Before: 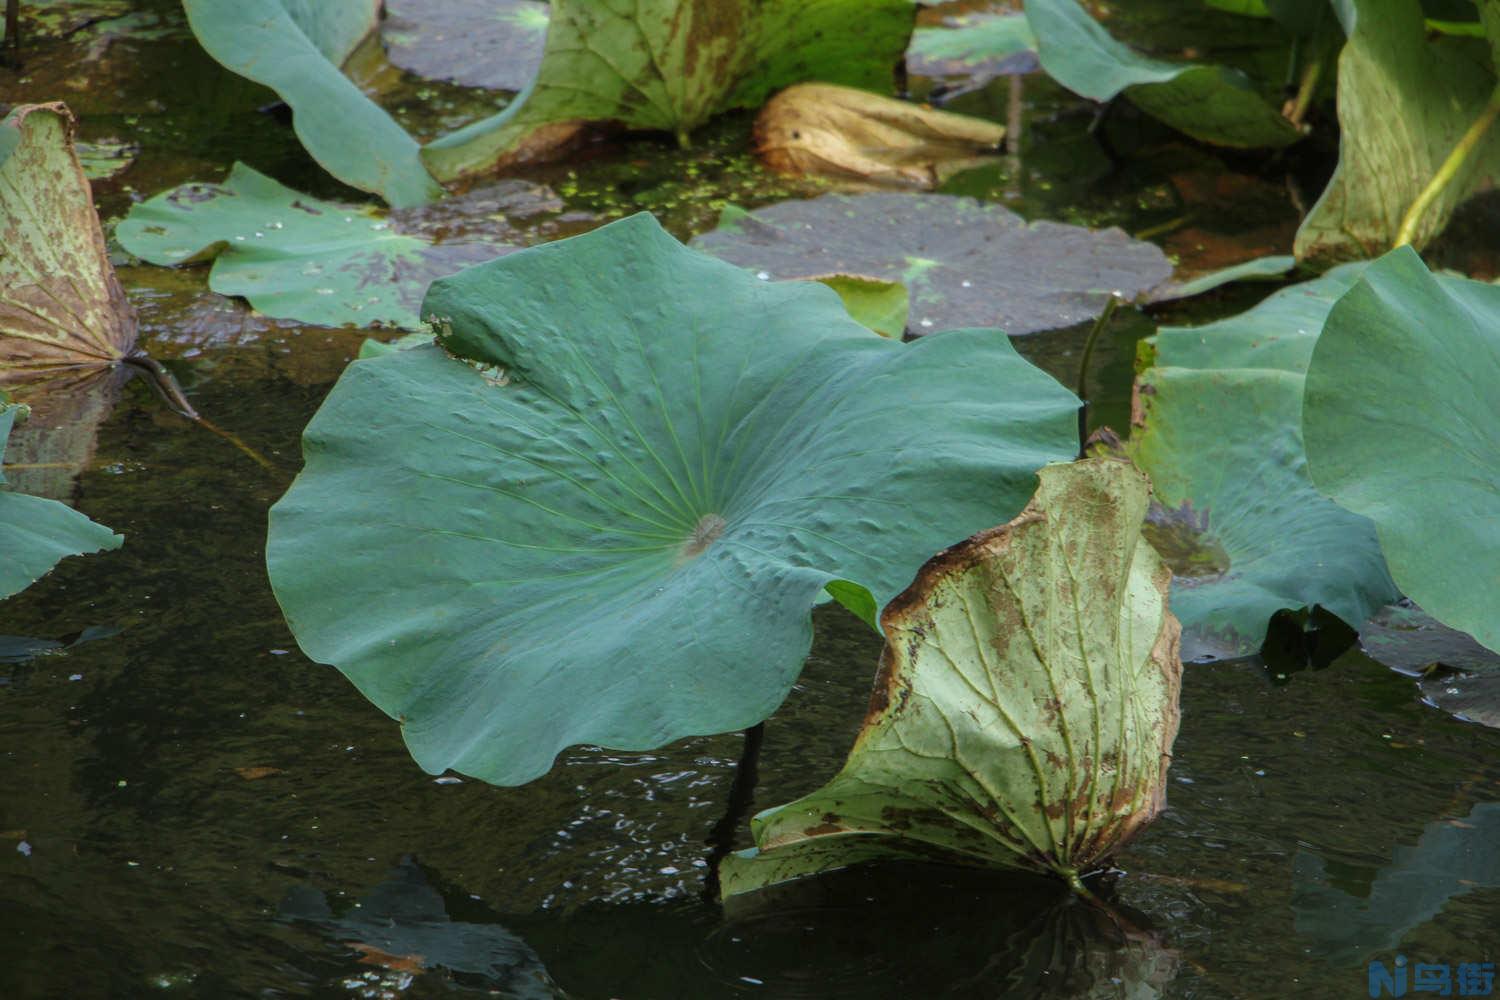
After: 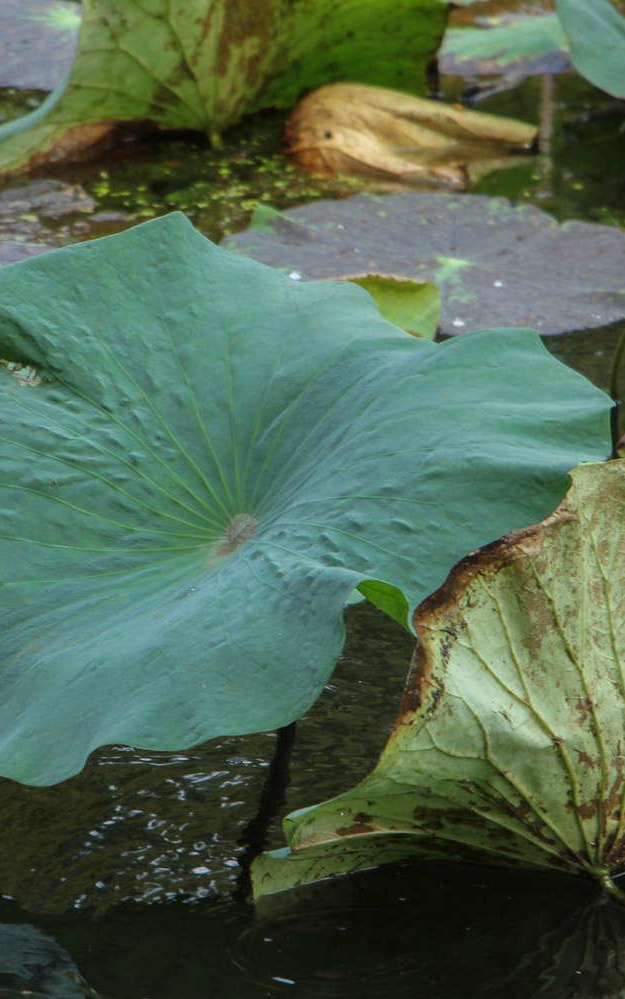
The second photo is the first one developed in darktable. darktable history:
tone equalizer: on, module defaults
crop: left 31.229%, right 27.105%
